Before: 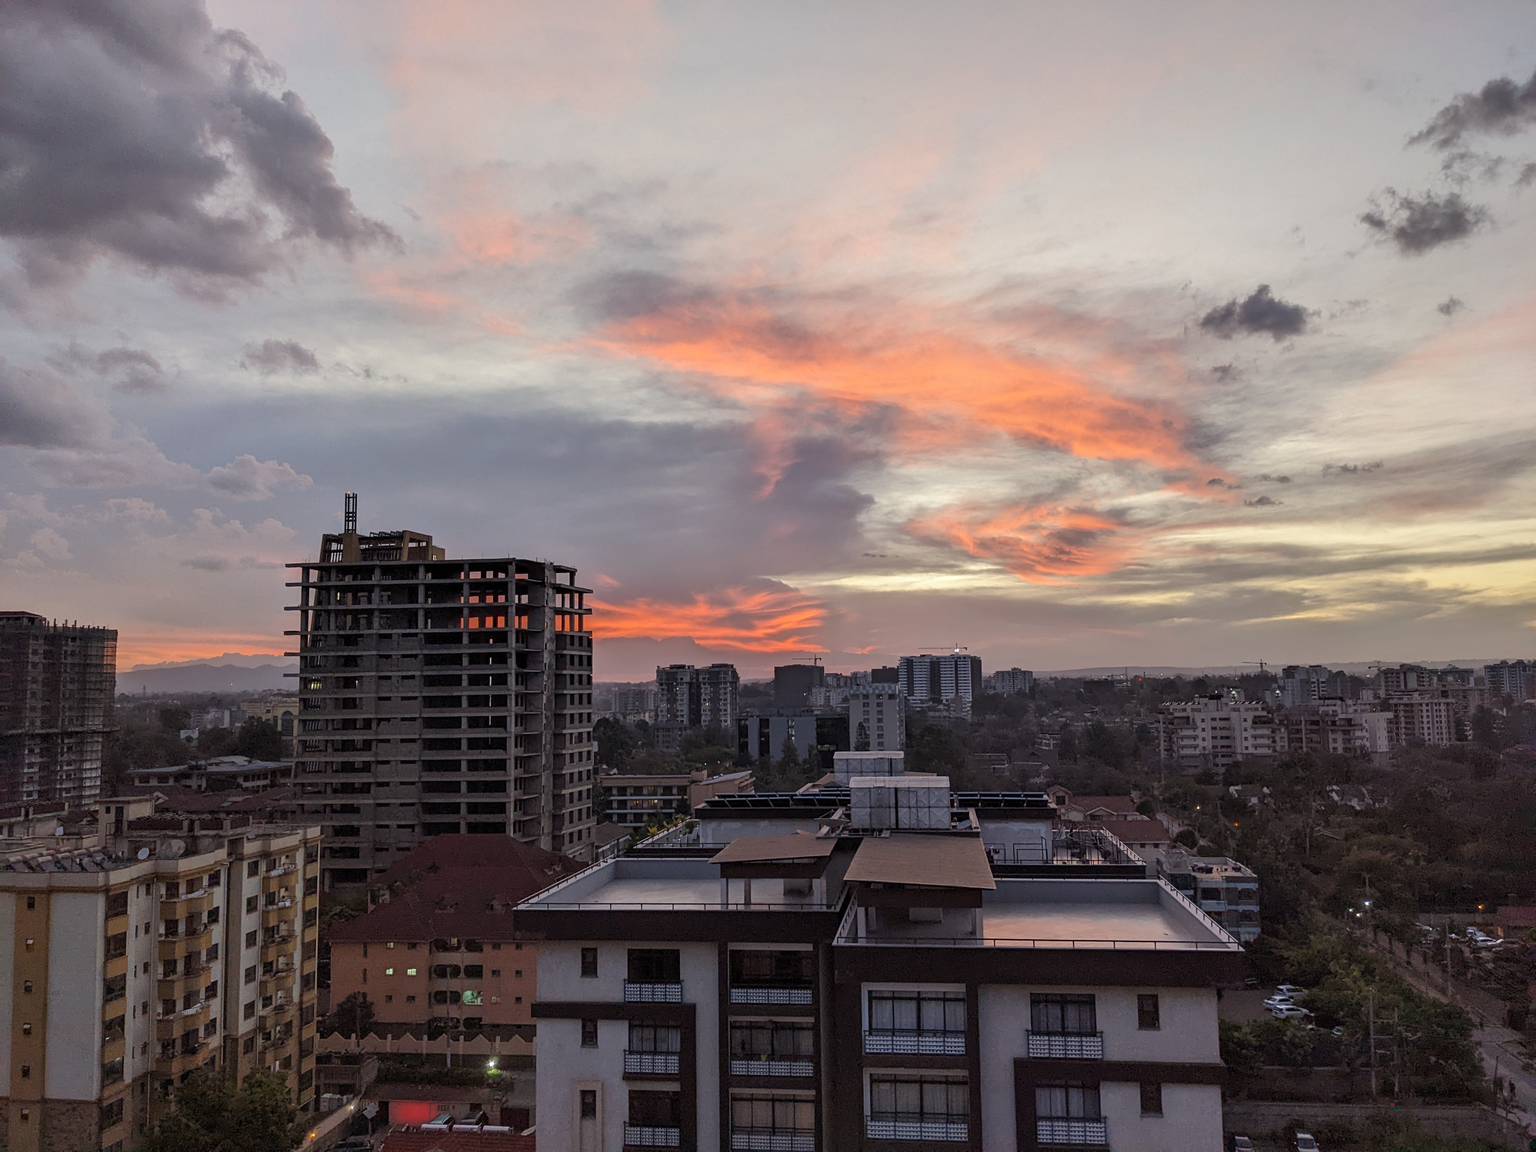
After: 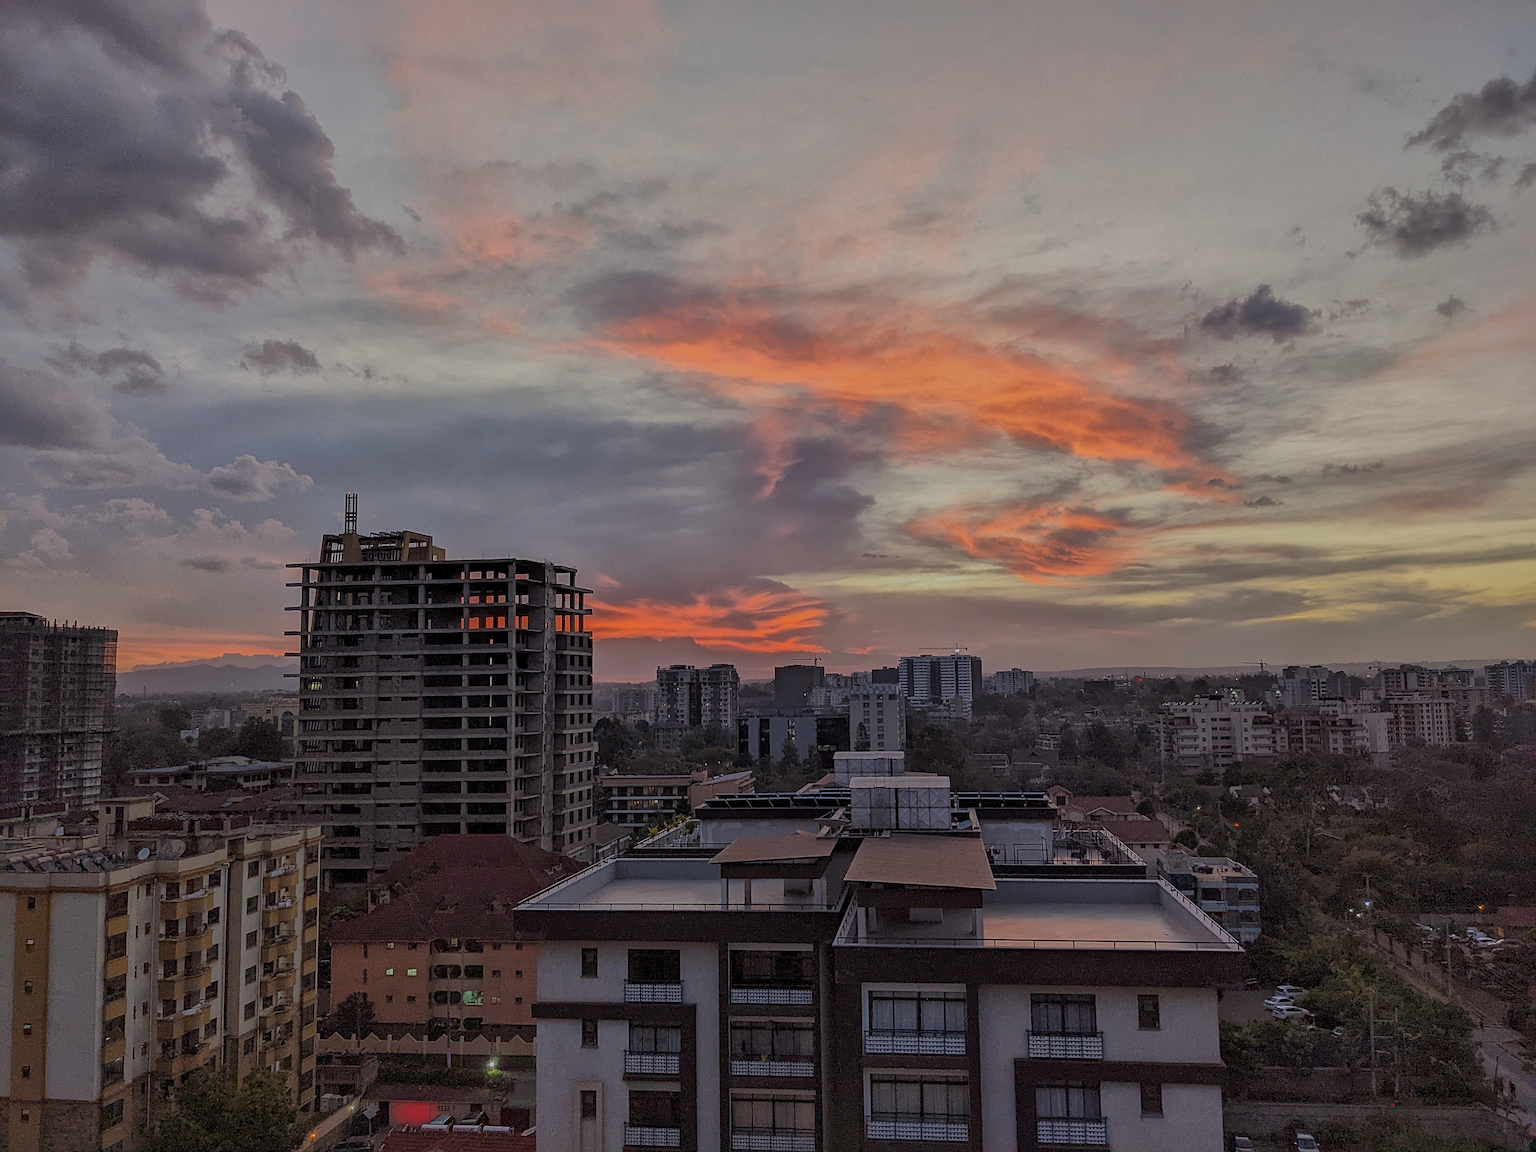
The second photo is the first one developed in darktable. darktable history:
sharpen: radius 1.4, amount 1.25, threshold 0.7
global tonemap: drago (1, 100), detail 1
